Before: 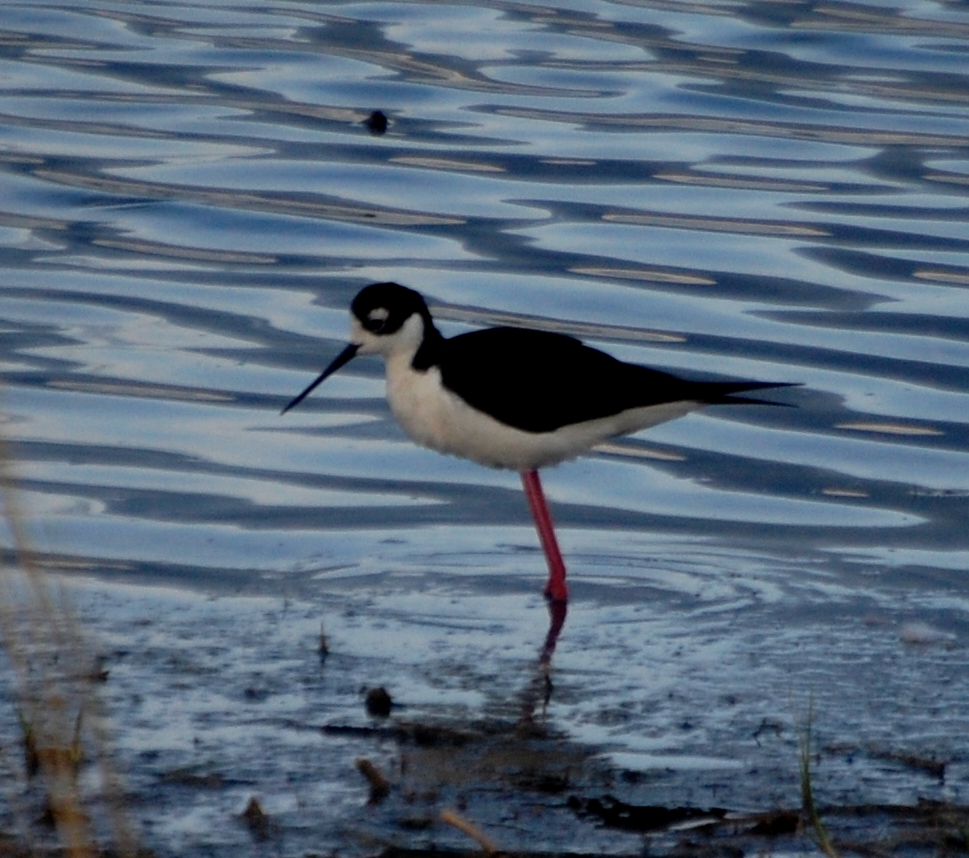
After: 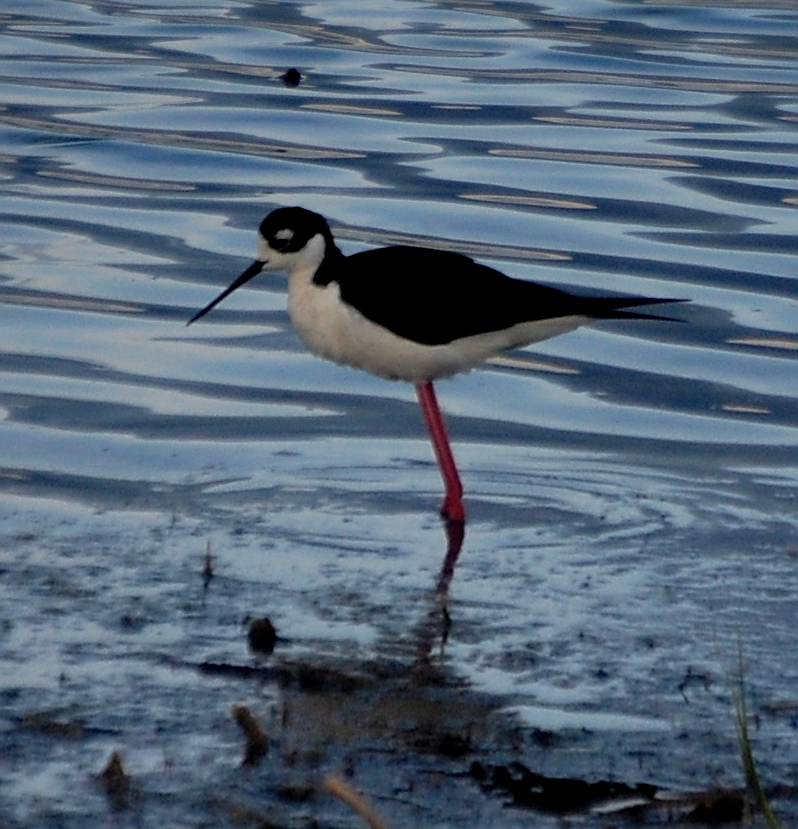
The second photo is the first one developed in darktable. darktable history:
rotate and perspective: rotation 0.72°, lens shift (vertical) -0.352, lens shift (horizontal) -0.051, crop left 0.152, crop right 0.859, crop top 0.019, crop bottom 0.964
crop and rotate: left 0.614%, top 0.179%, bottom 0.309%
sharpen: on, module defaults
